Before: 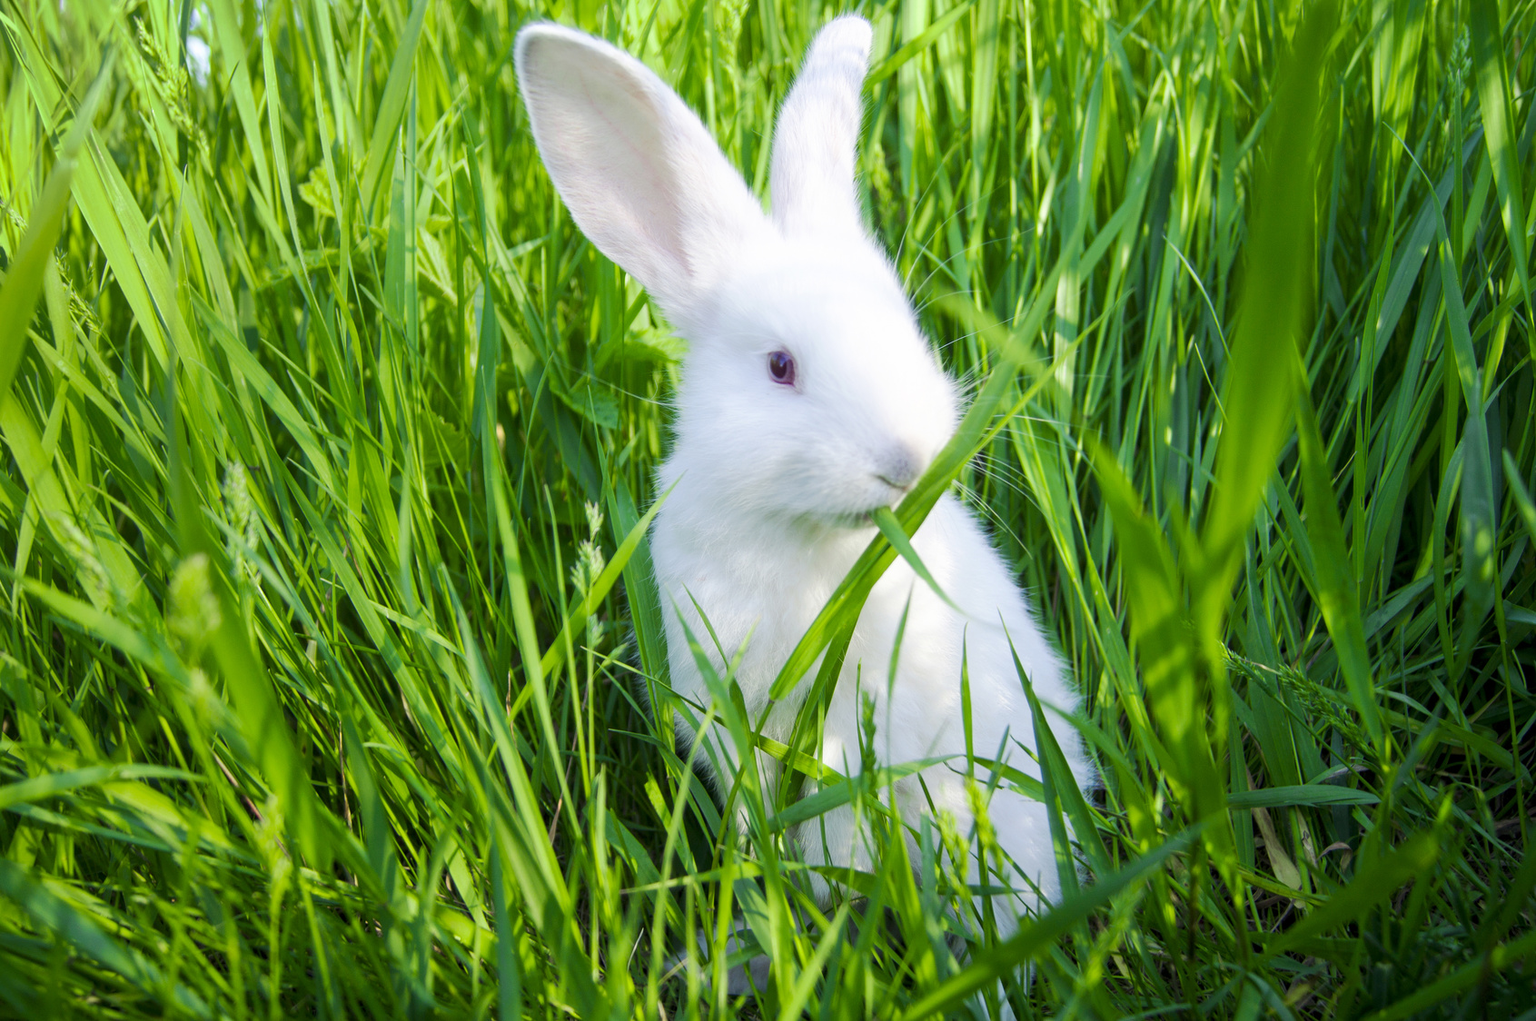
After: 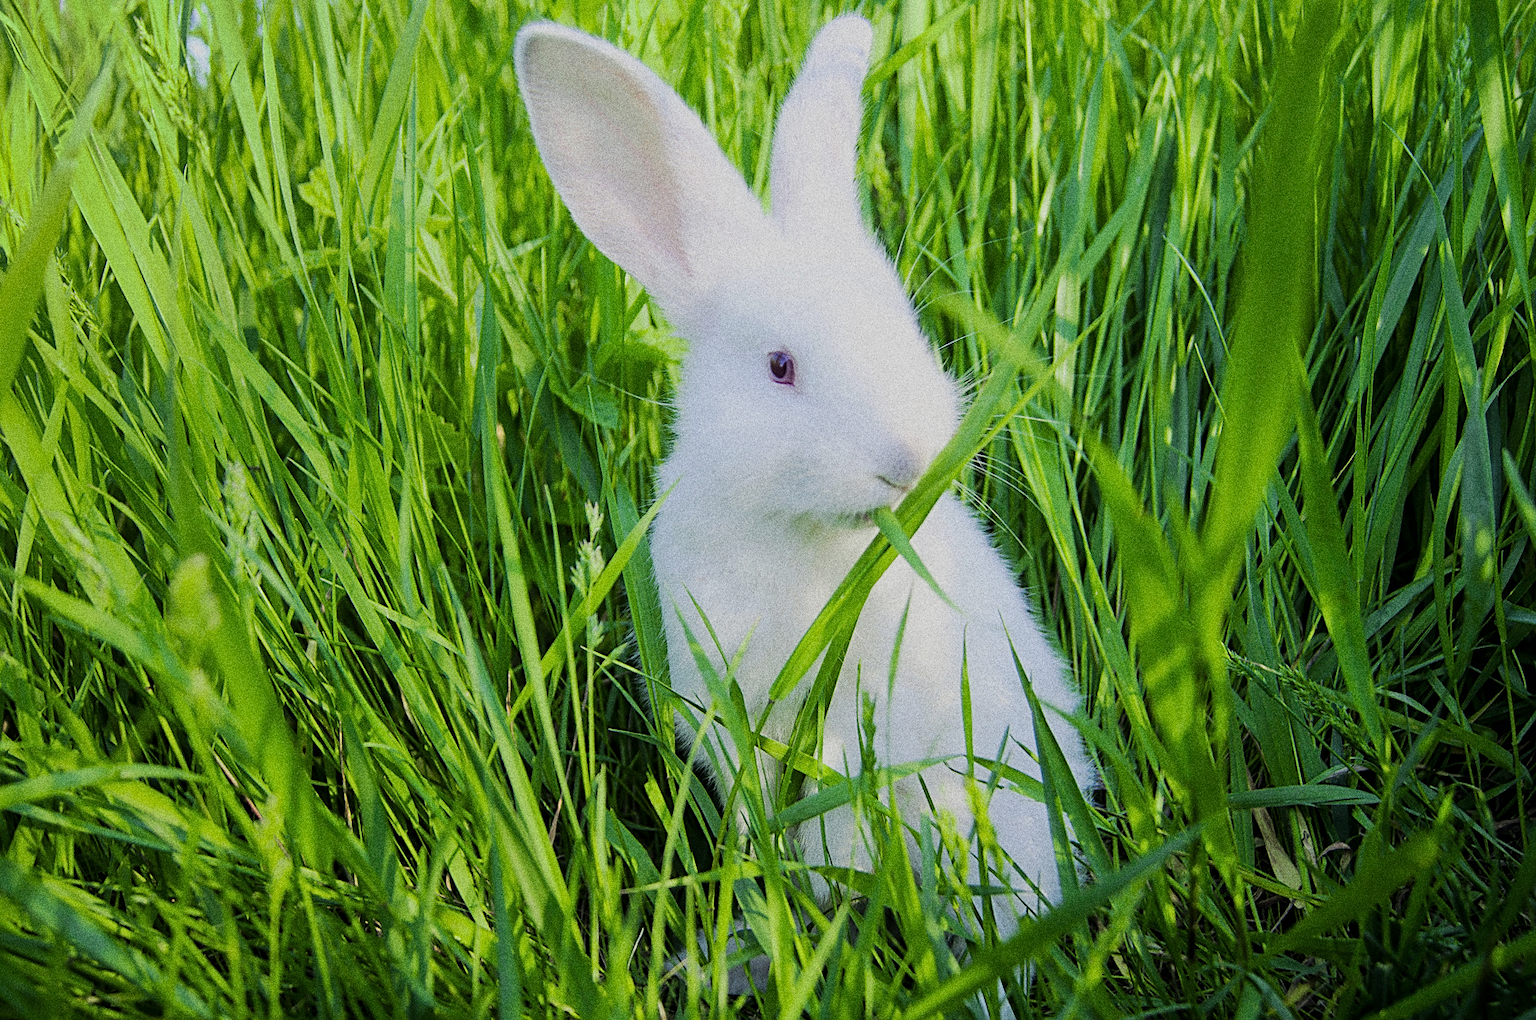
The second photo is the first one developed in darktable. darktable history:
sharpen: amount 0.75
grain: strength 49.07%
filmic rgb: black relative exposure -7.48 EV, white relative exposure 4.83 EV, hardness 3.4, color science v6 (2022)
